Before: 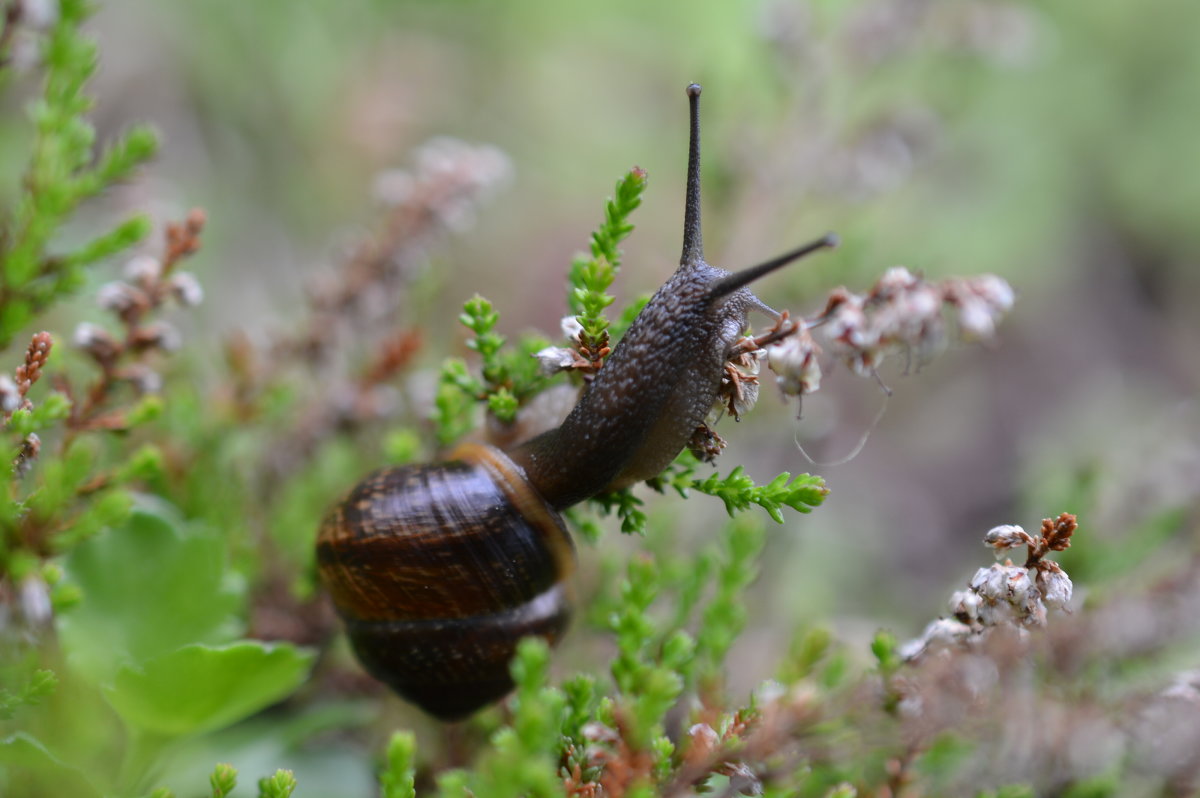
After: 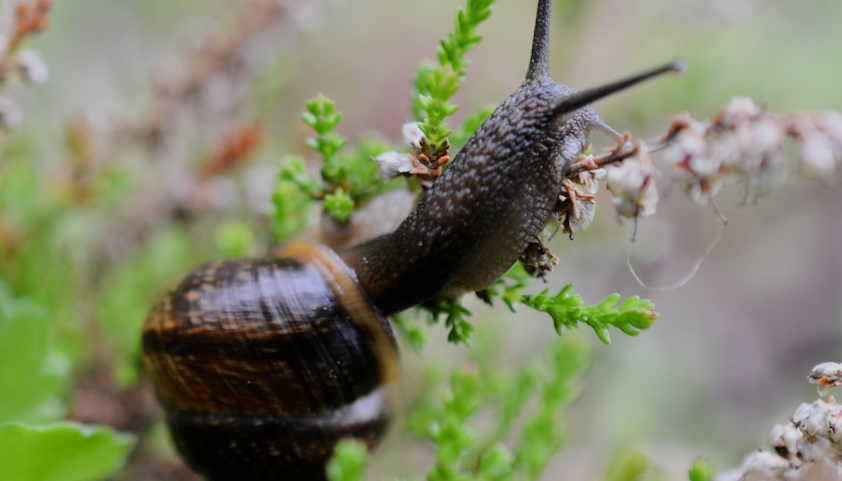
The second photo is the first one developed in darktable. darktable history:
filmic rgb: black relative exposure -7.15 EV, white relative exposure 5.35 EV, hardness 3.02
crop and rotate: angle -4.18°, left 9.849%, top 21.298%, right 12.42%, bottom 11.933%
exposure: black level correction 0, exposure 0.499 EV, compensate highlight preservation false
